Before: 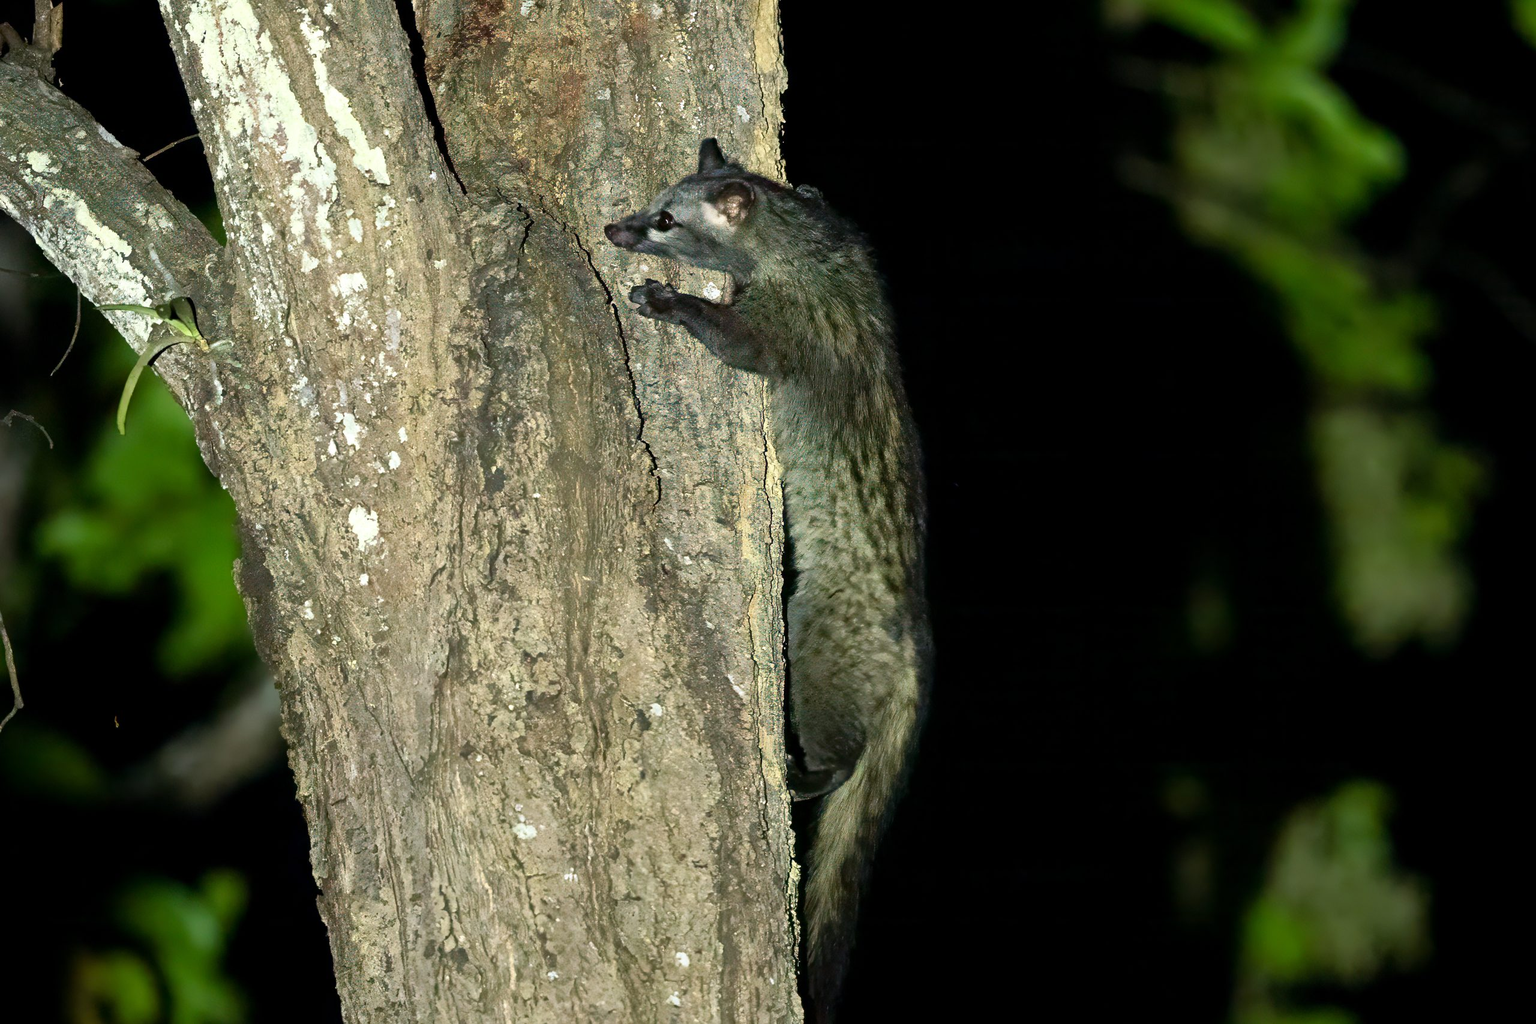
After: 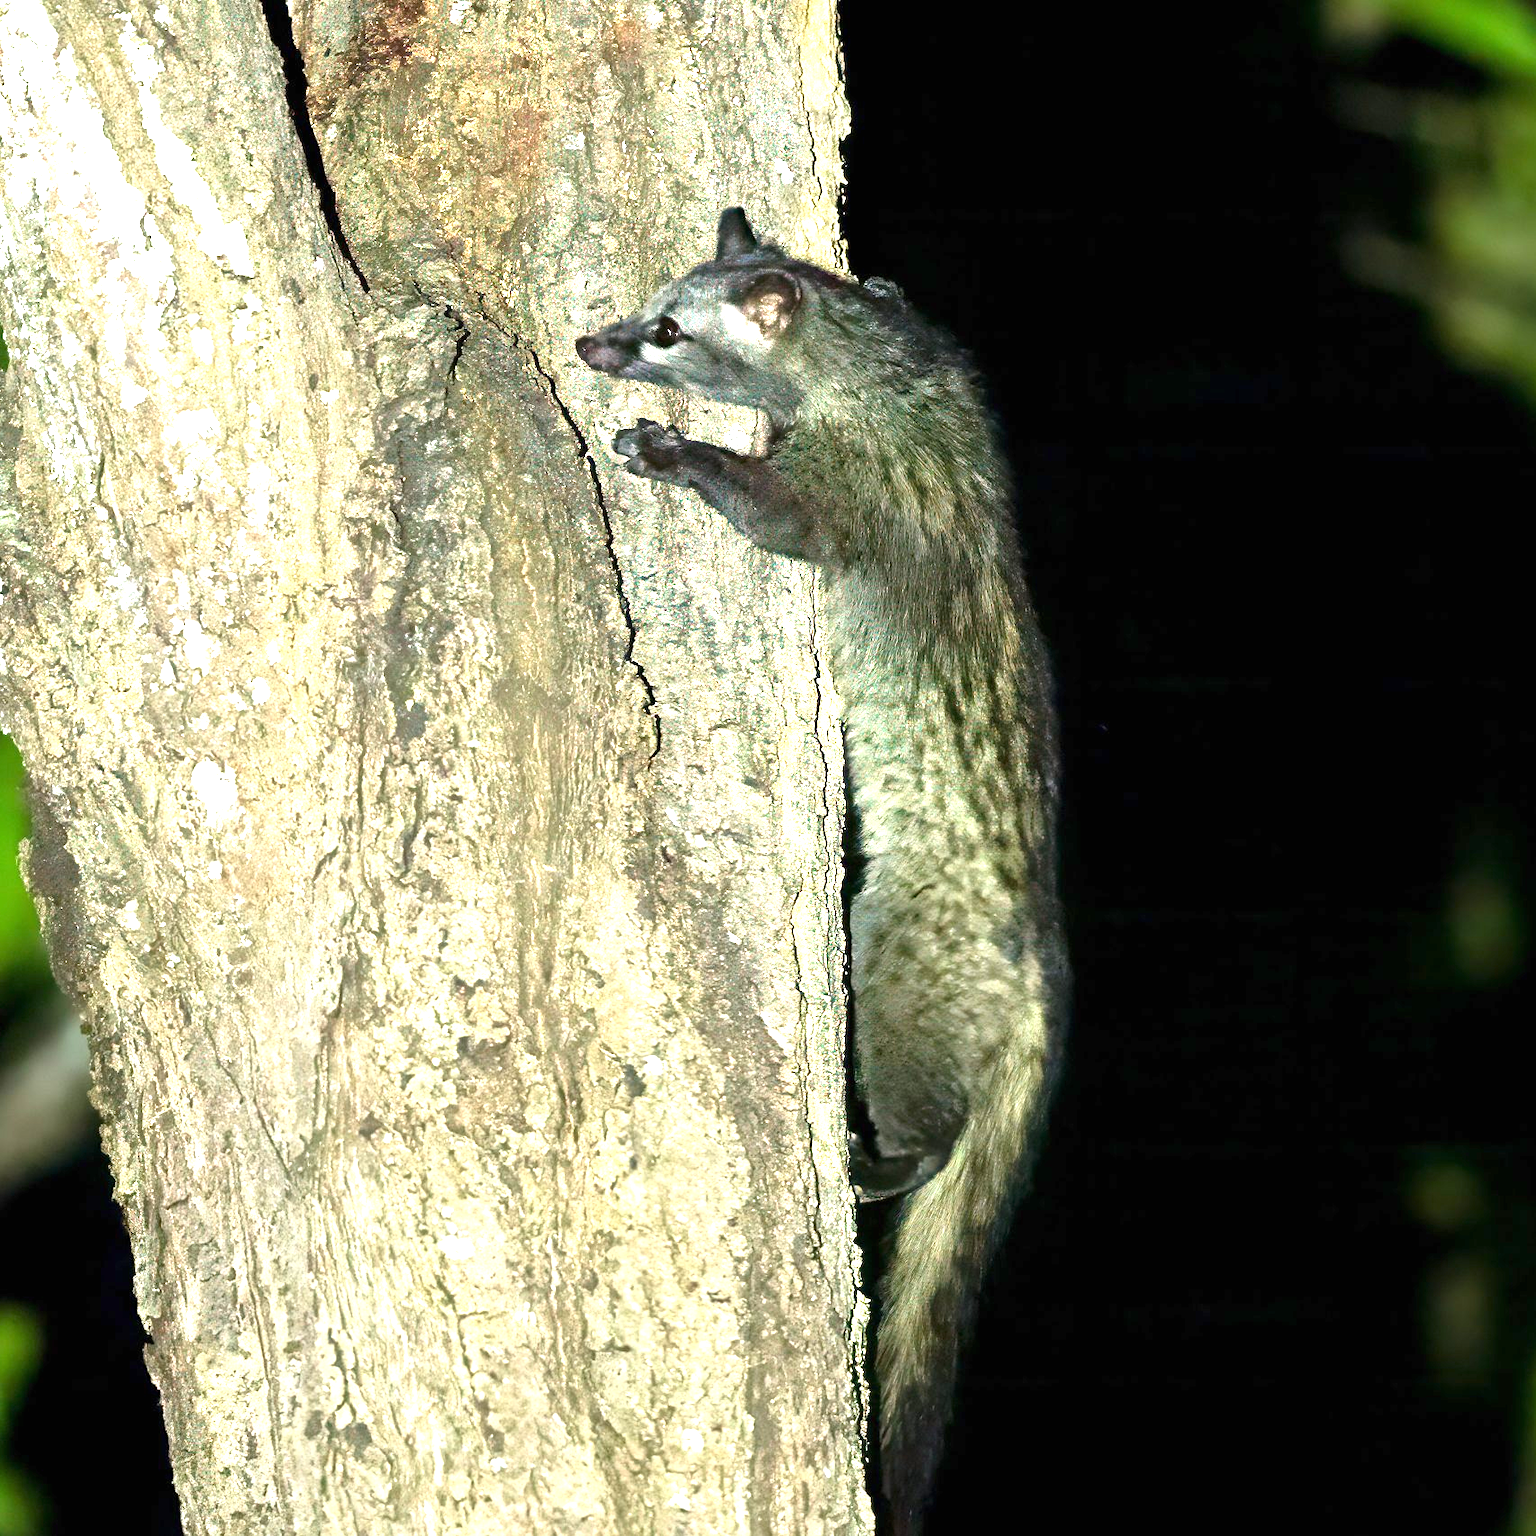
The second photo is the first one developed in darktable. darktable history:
exposure: black level correction 0, exposure 1.45 EV, compensate exposure bias true, compensate highlight preservation false
crop and rotate: left 14.385%, right 18.948%
